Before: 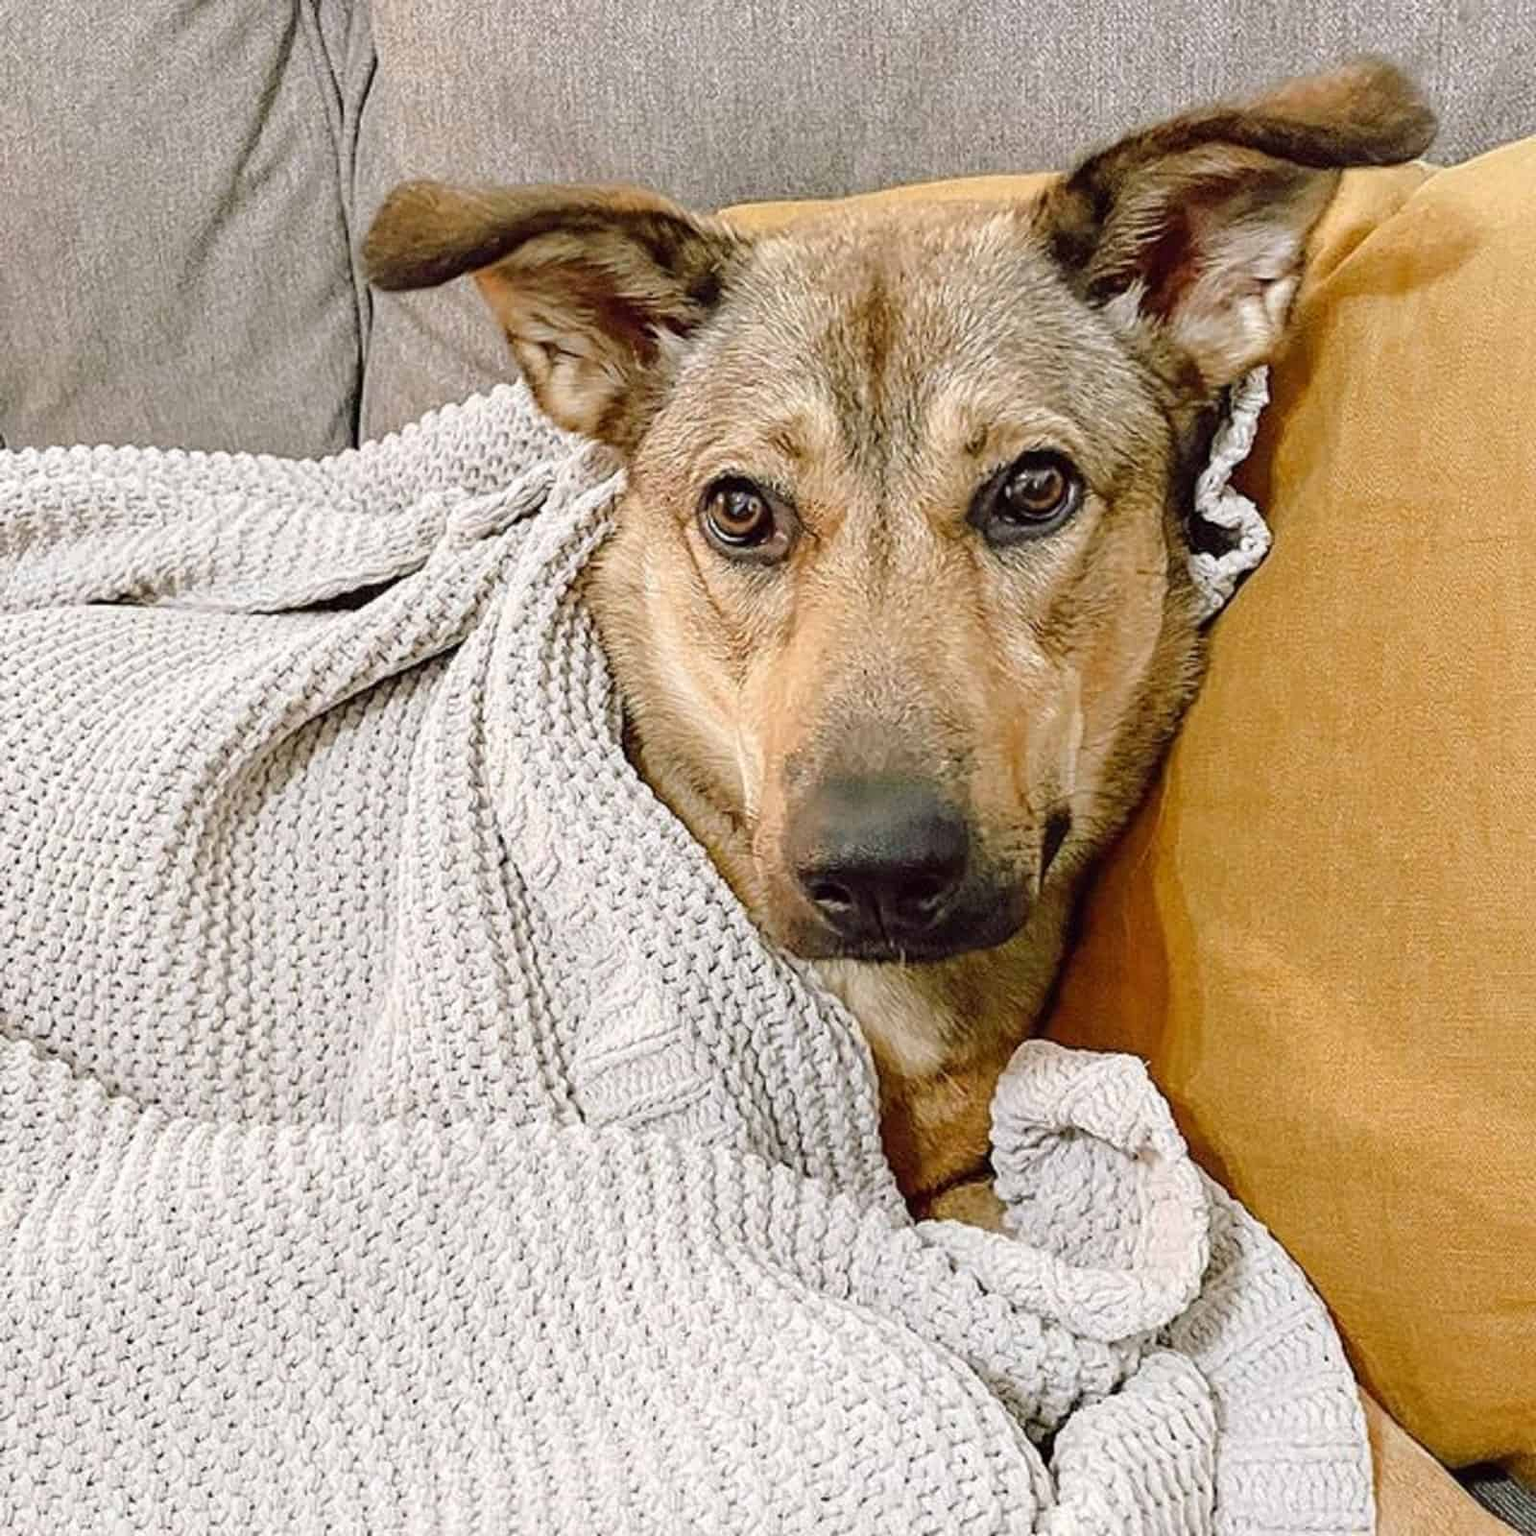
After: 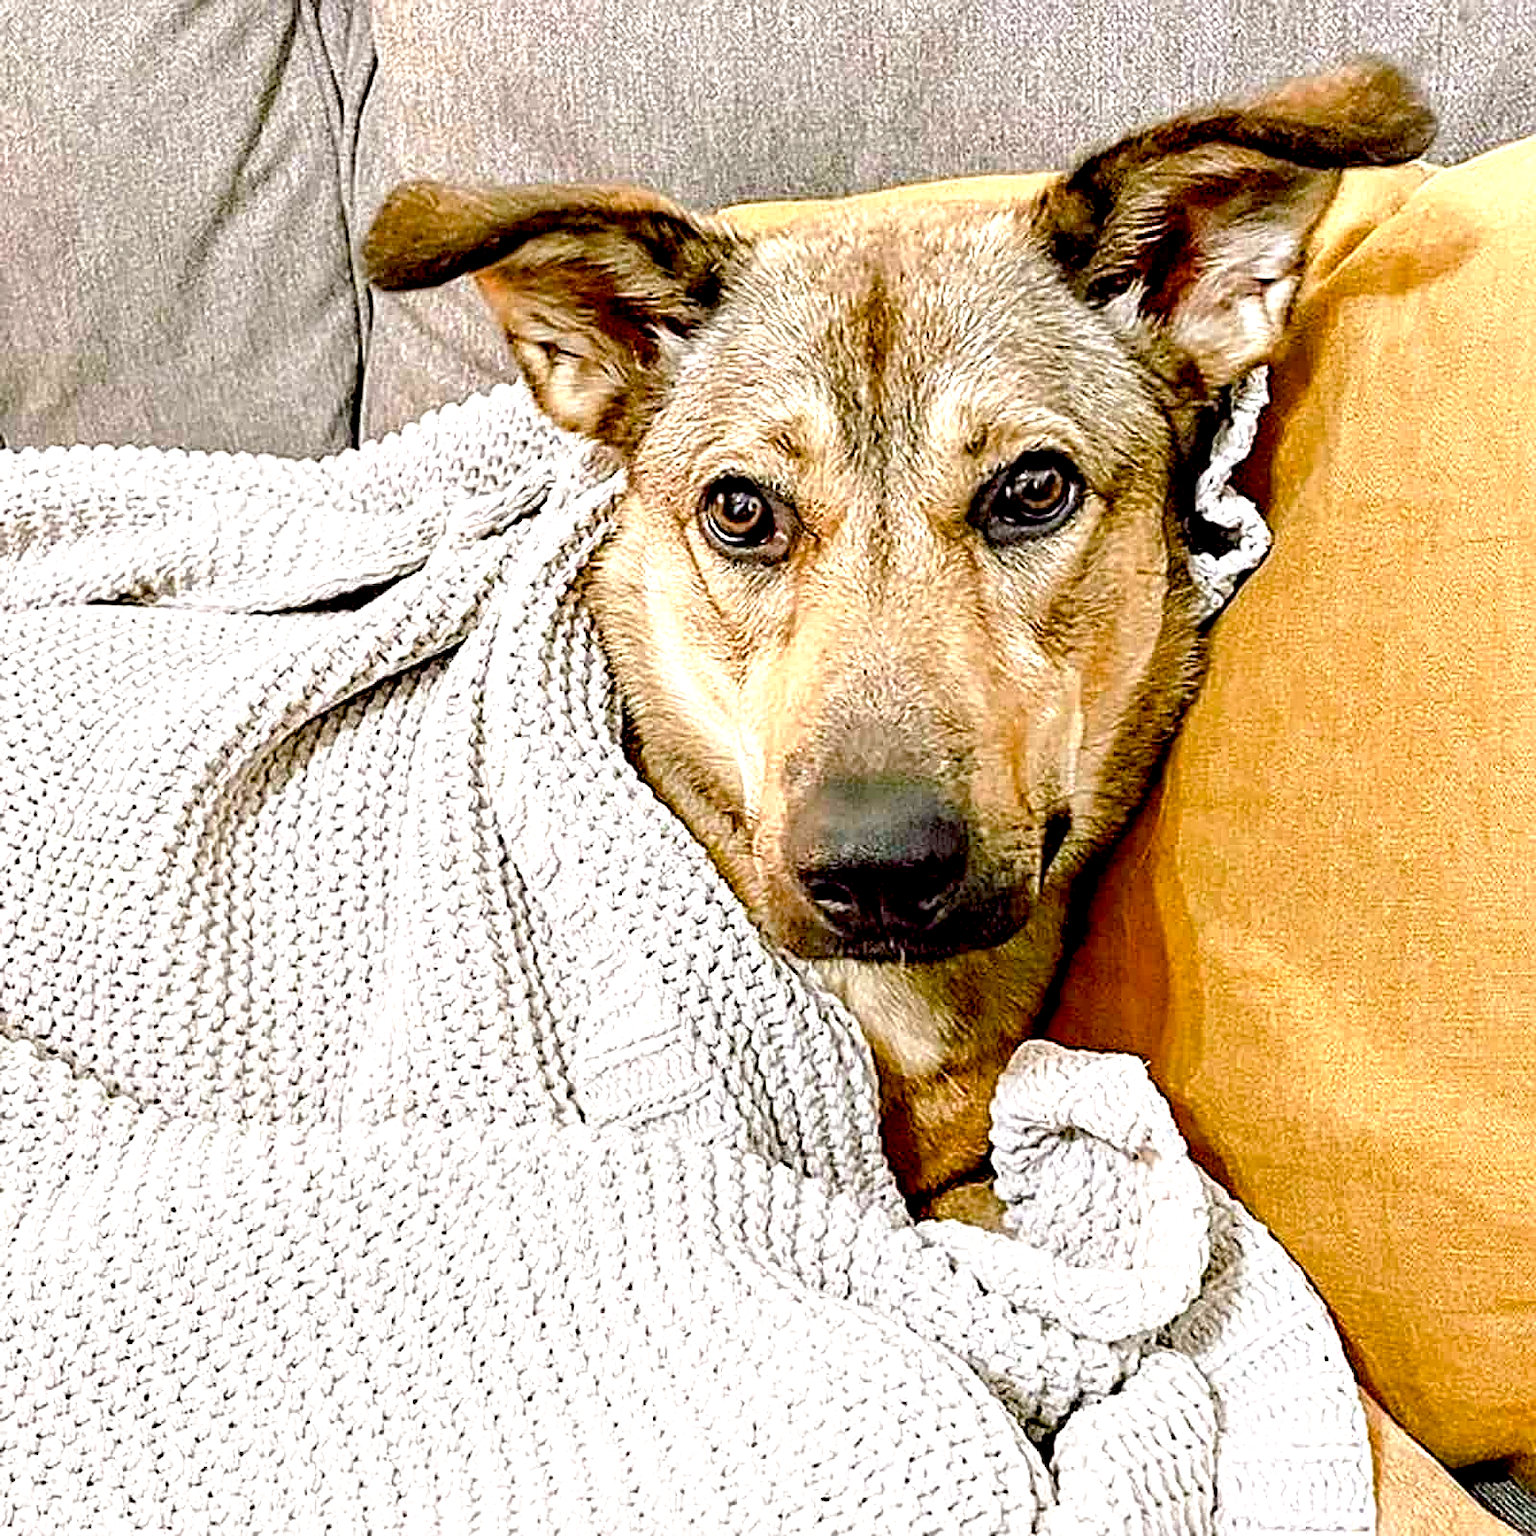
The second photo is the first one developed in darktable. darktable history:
exposure: black level correction 0.001, exposure 0.3 EV, compensate highlight preservation false
base curve: curves: ch0 [(0.017, 0) (0.425, 0.441) (0.844, 0.933) (1, 1)], preserve colors none
contrast equalizer: octaves 7, y [[0.6 ×6], [0.55 ×6], [0 ×6], [0 ×6], [0 ×6]], mix 0.3
sharpen: on, module defaults
color balance rgb: linear chroma grading › shadows 32%, linear chroma grading › global chroma -2%, linear chroma grading › mid-tones 4%, perceptual saturation grading › global saturation -2%, perceptual saturation grading › highlights -8%, perceptual saturation grading › mid-tones 8%, perceptual saturation grading › shadows 4%, perceptual brilliance grading › highlights 8%, perceptual brilliance grading › mid-tones 4%, perceptual brilliance grading › shadows 2%, global vibrance 16%, saturation formula JzAzBz (2021)
local contrast: highlights 100%, shadows 100%, detail 120%, midtone range 0.2
